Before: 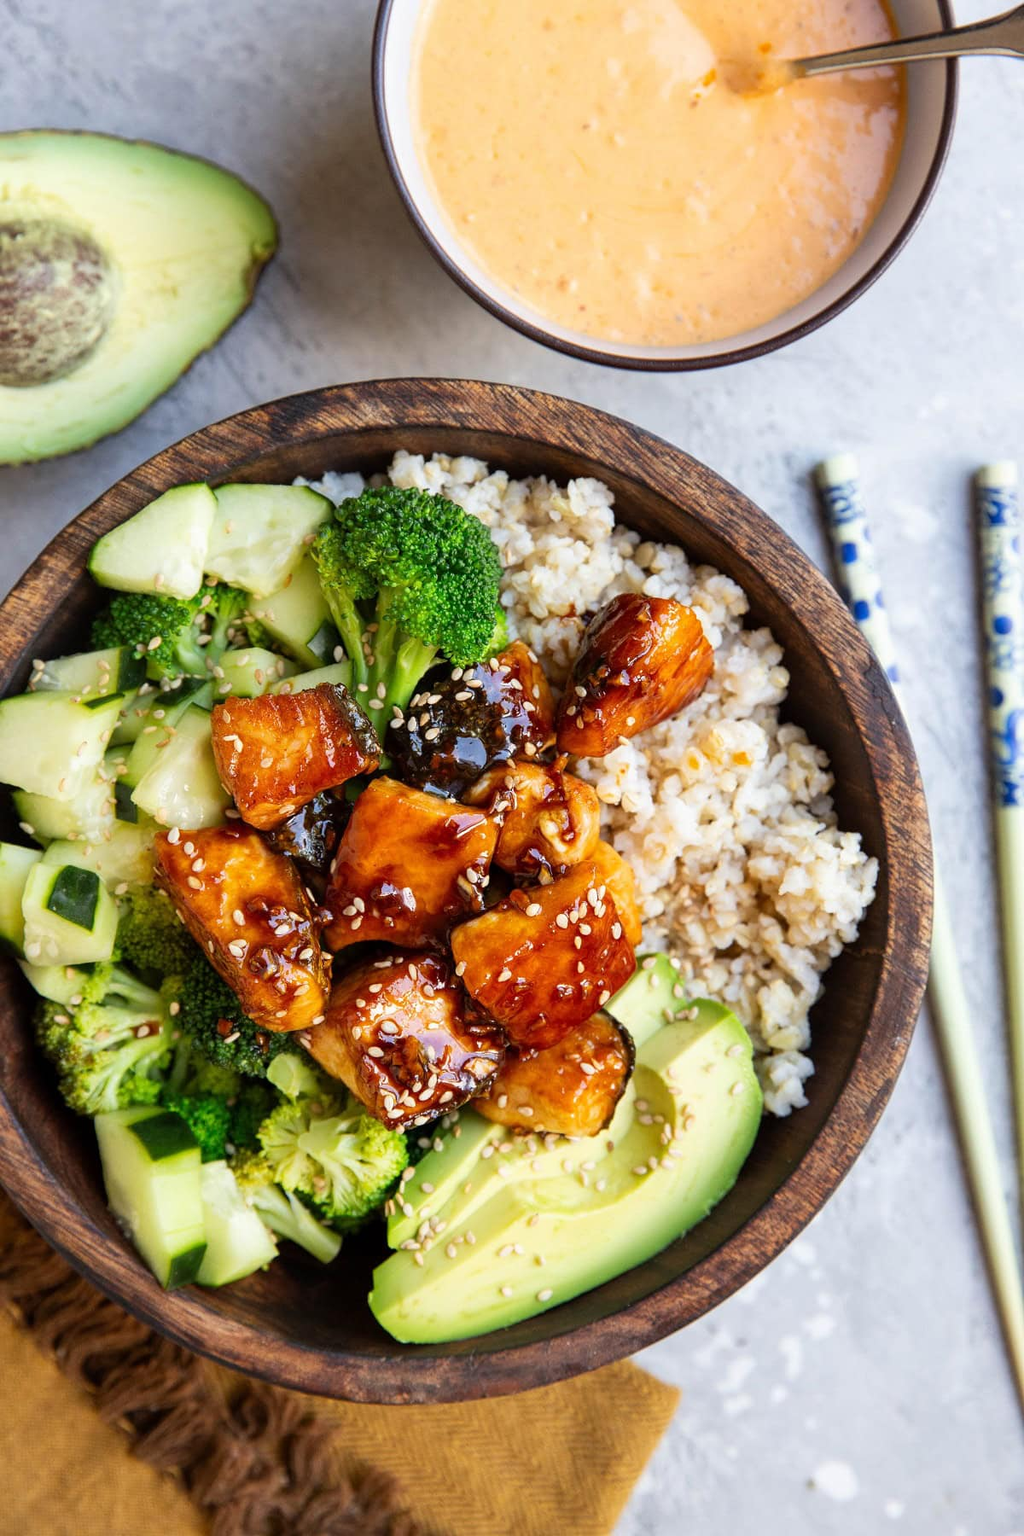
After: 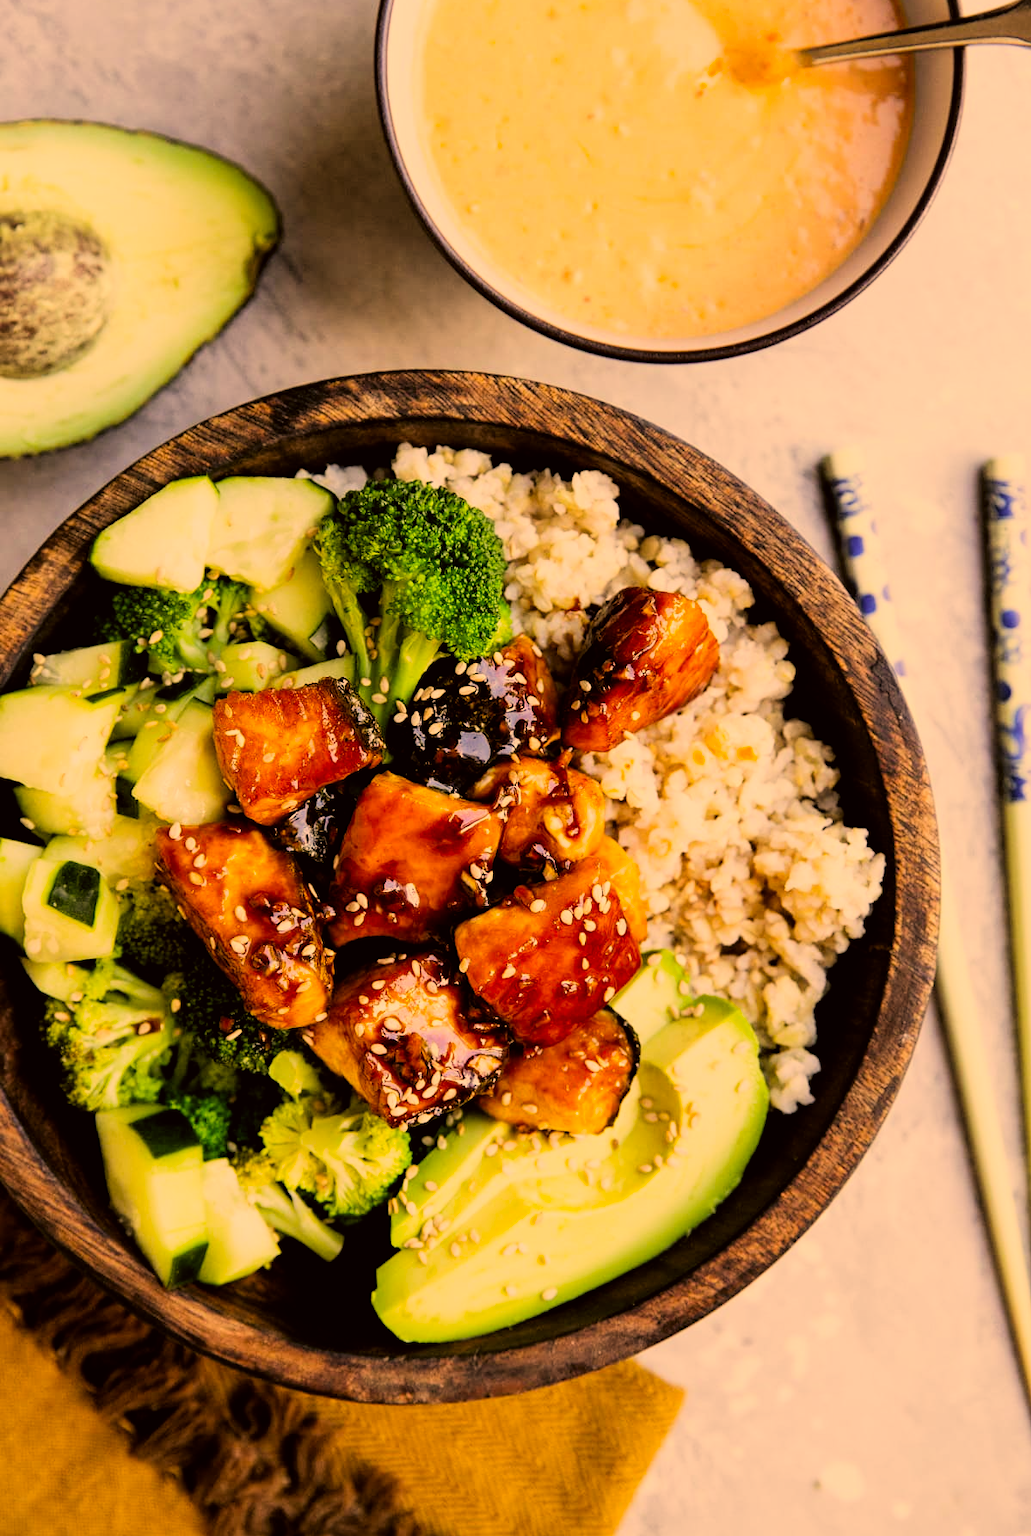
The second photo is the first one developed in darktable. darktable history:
crop: top 0.775%, right 0.038%
color correction: highlights a* 18.15, highlights b* 36.12, shadows a* 1.54, shadows b* 5.9, saturation 1.04
filmic rgb: black relative exposure -5.03 EV, white relative exposure 3.97 EV, hardness 2.88, contrast 1.403, highlights saturation mix -18.81%
